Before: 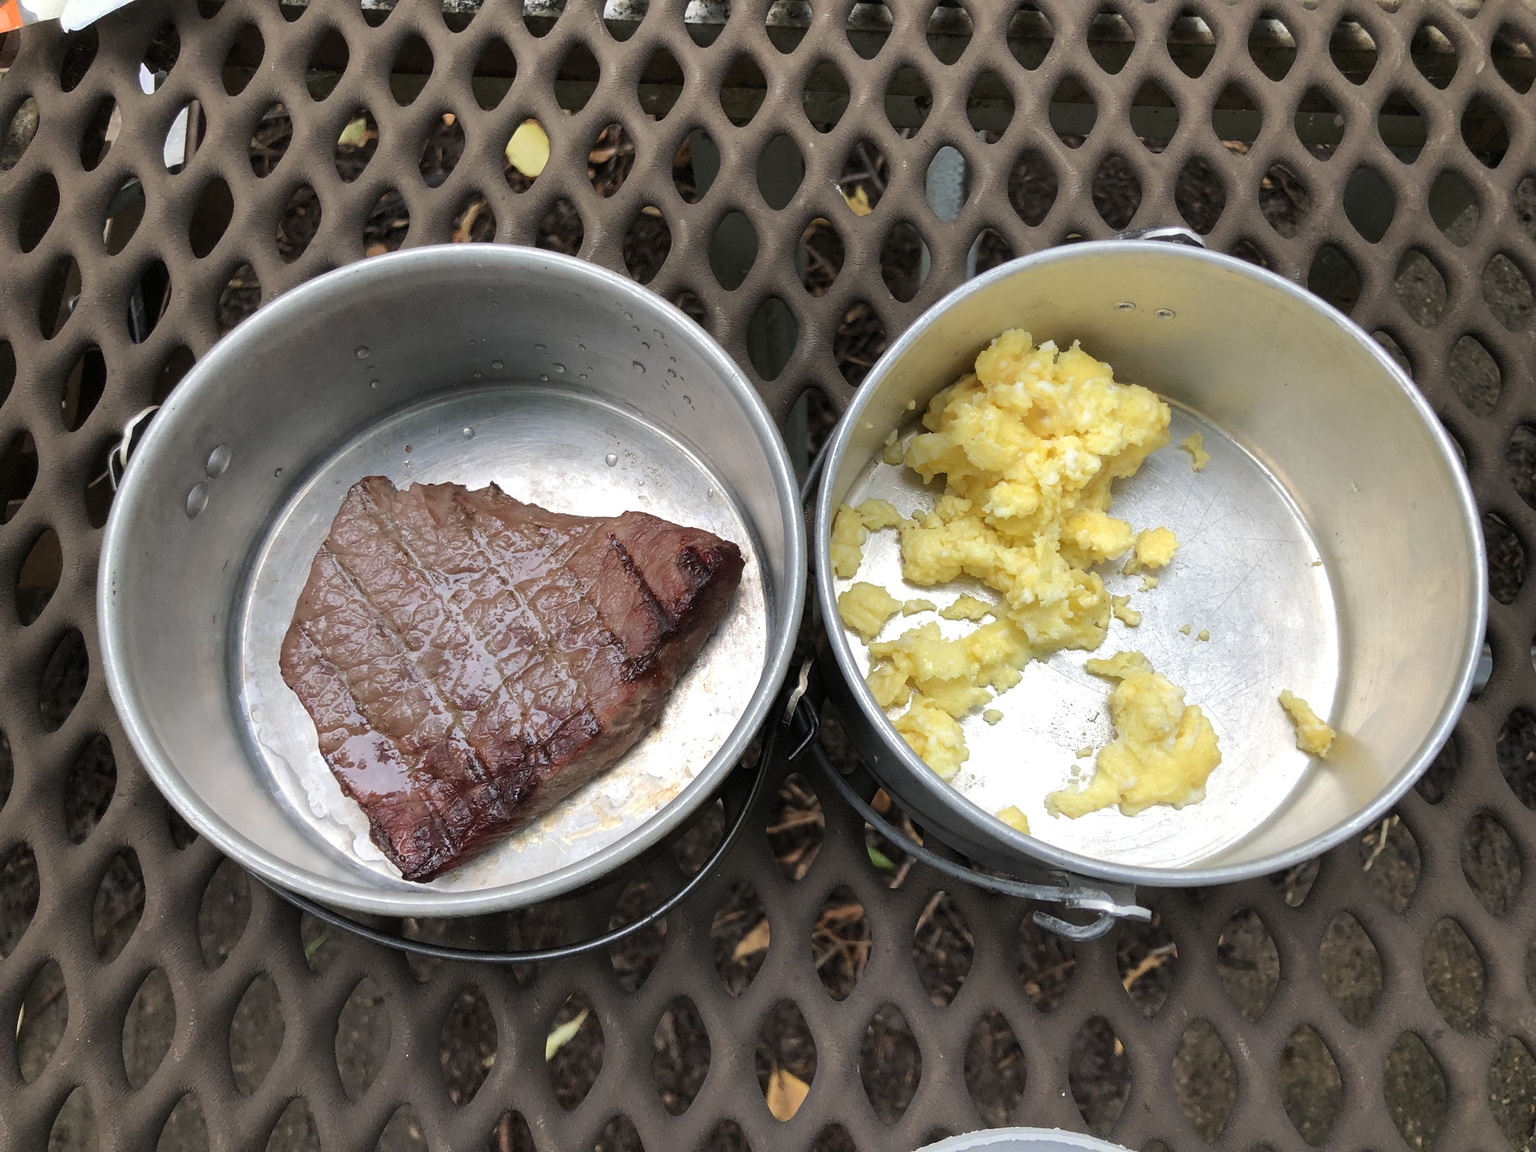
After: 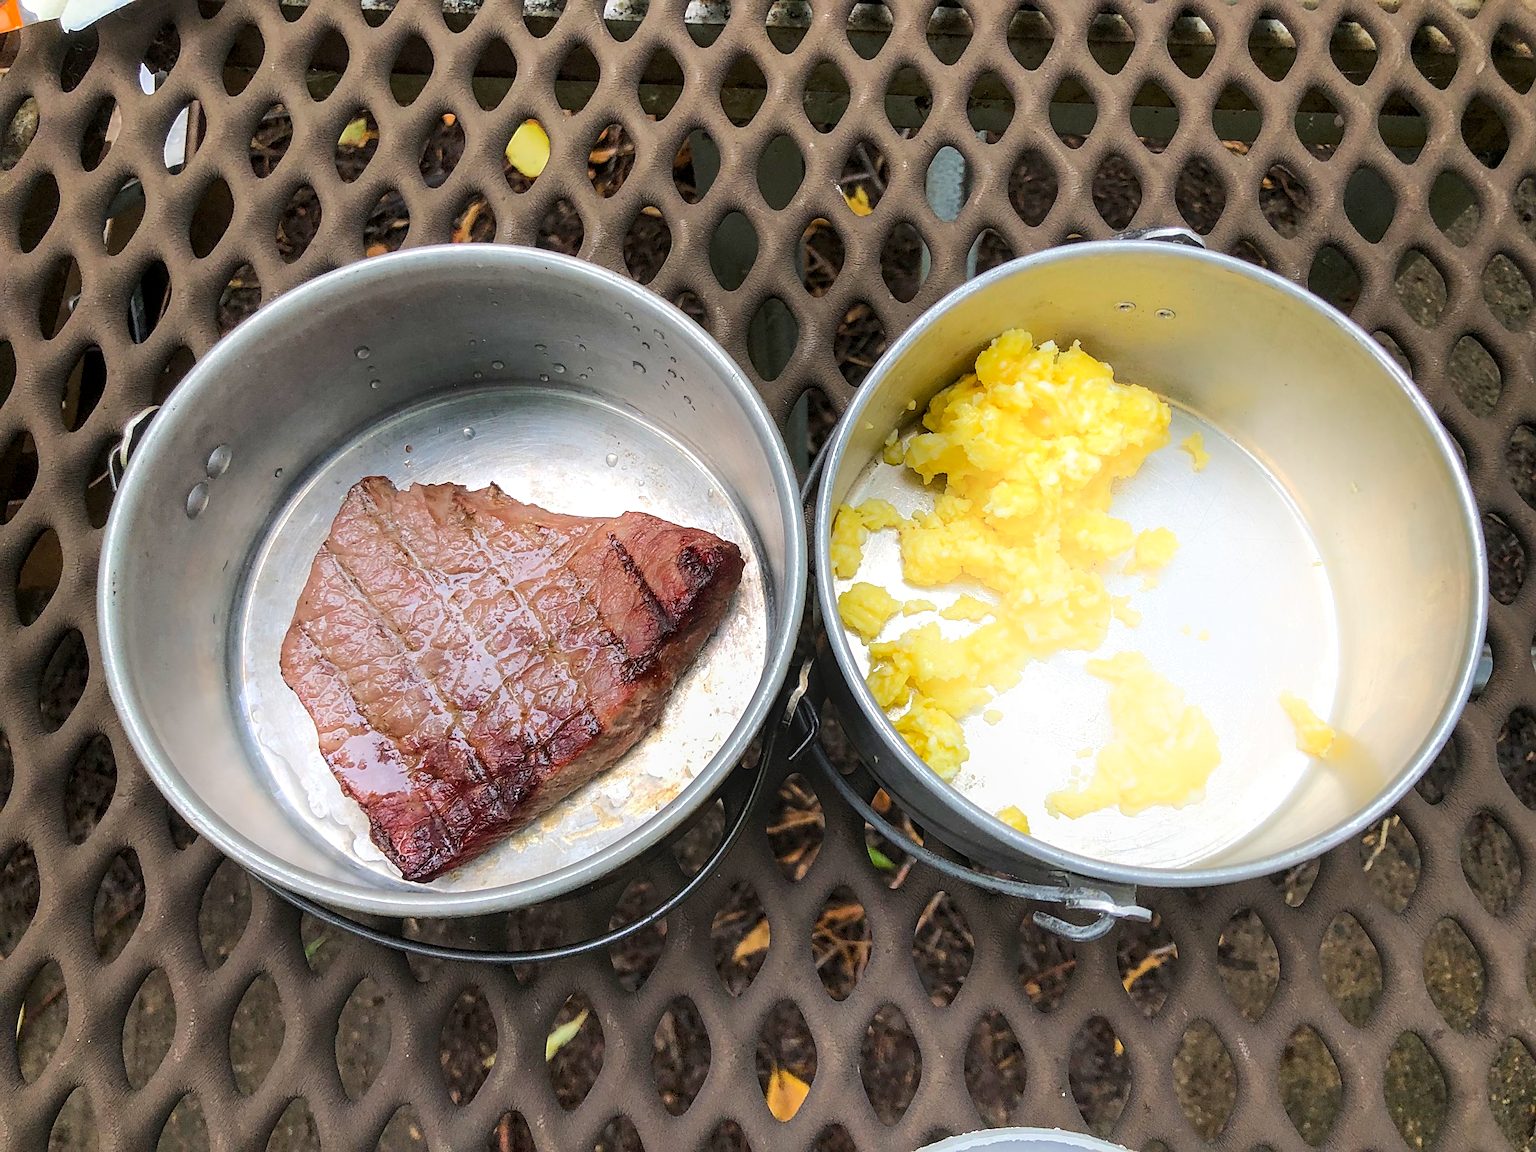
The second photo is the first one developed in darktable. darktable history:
local contrast: on, module defaults
sharpen: on, module defaults
color balance rgb: perceptual saturation grading › global saturation 25%, perceptual brilliance grading › mid-tones 10%, perceptual brilliance grading › shadows 15%, global vibrance 20%
shadows and highlights: shadows -21.3, highlights 100, soften with gaussian
